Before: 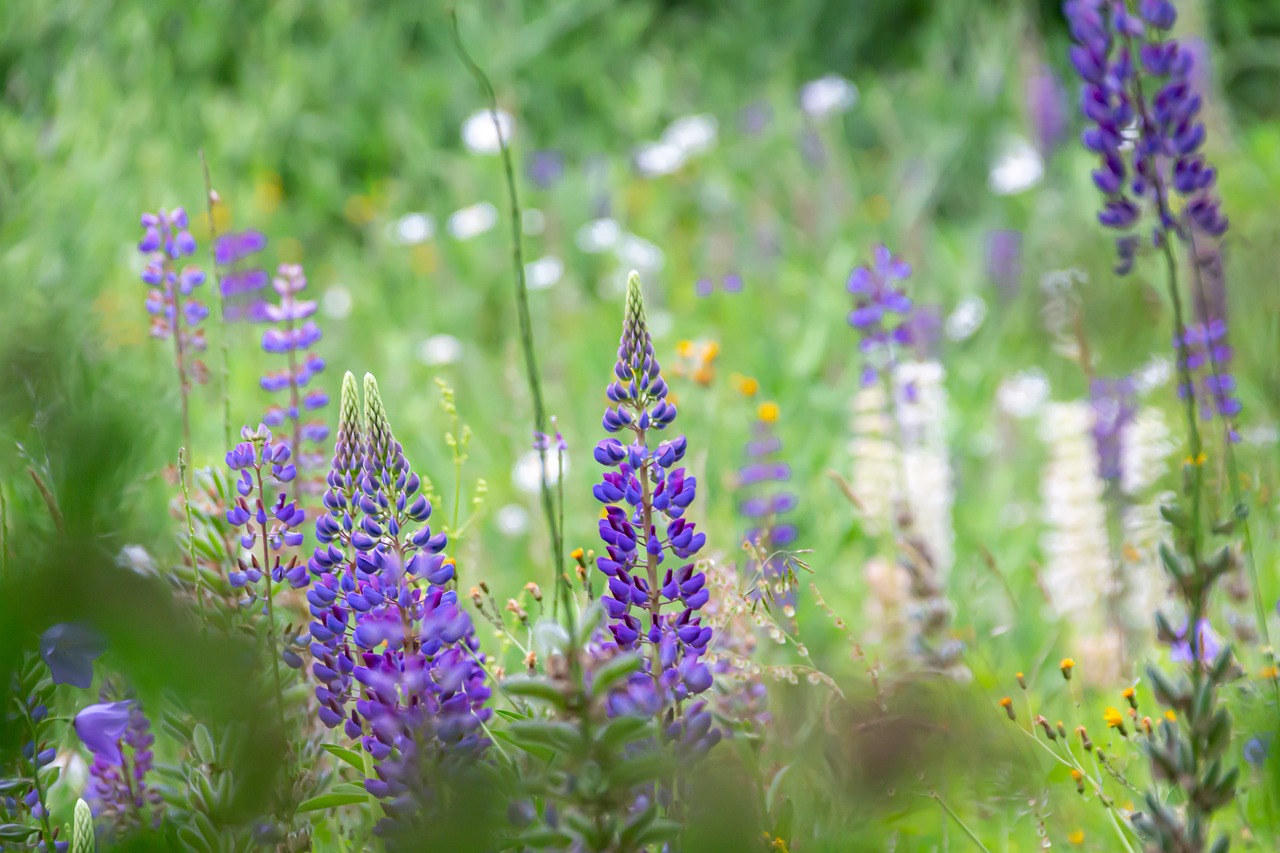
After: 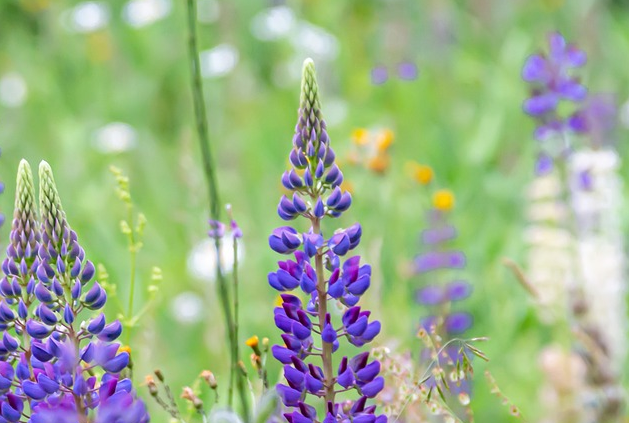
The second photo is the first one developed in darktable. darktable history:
crop: left 25.396%, top 24.946%, right 25.403%, bottom 25.458%
